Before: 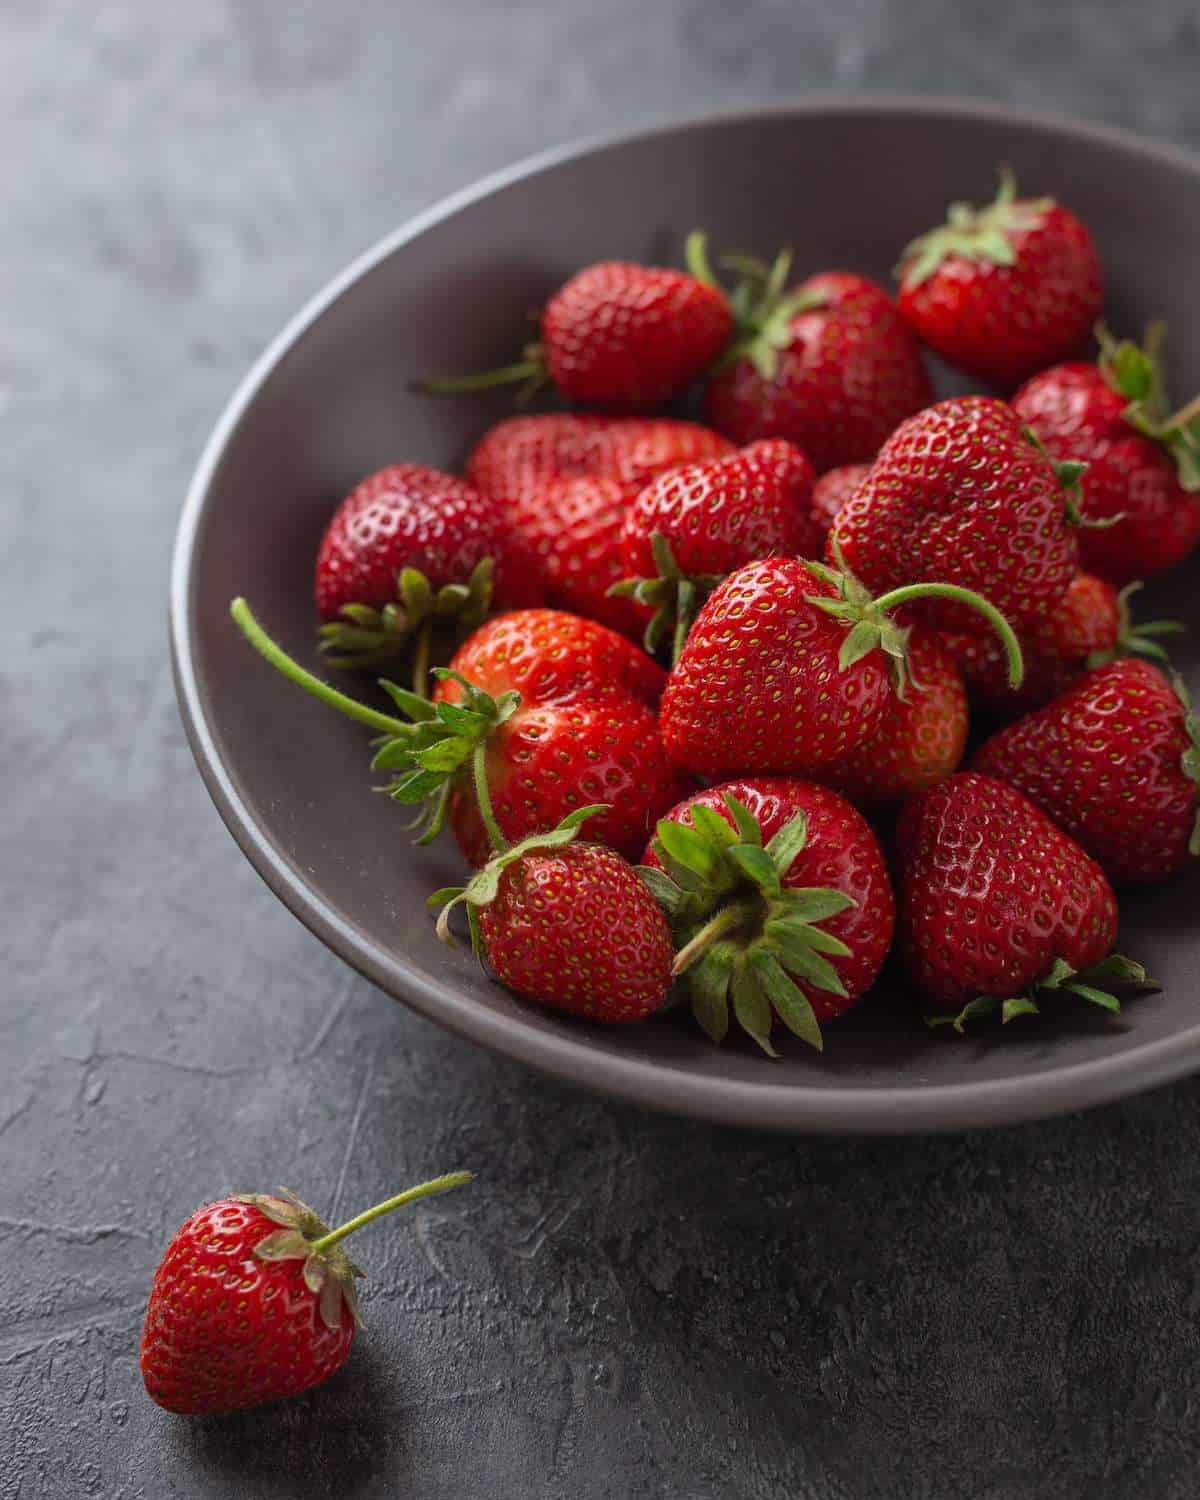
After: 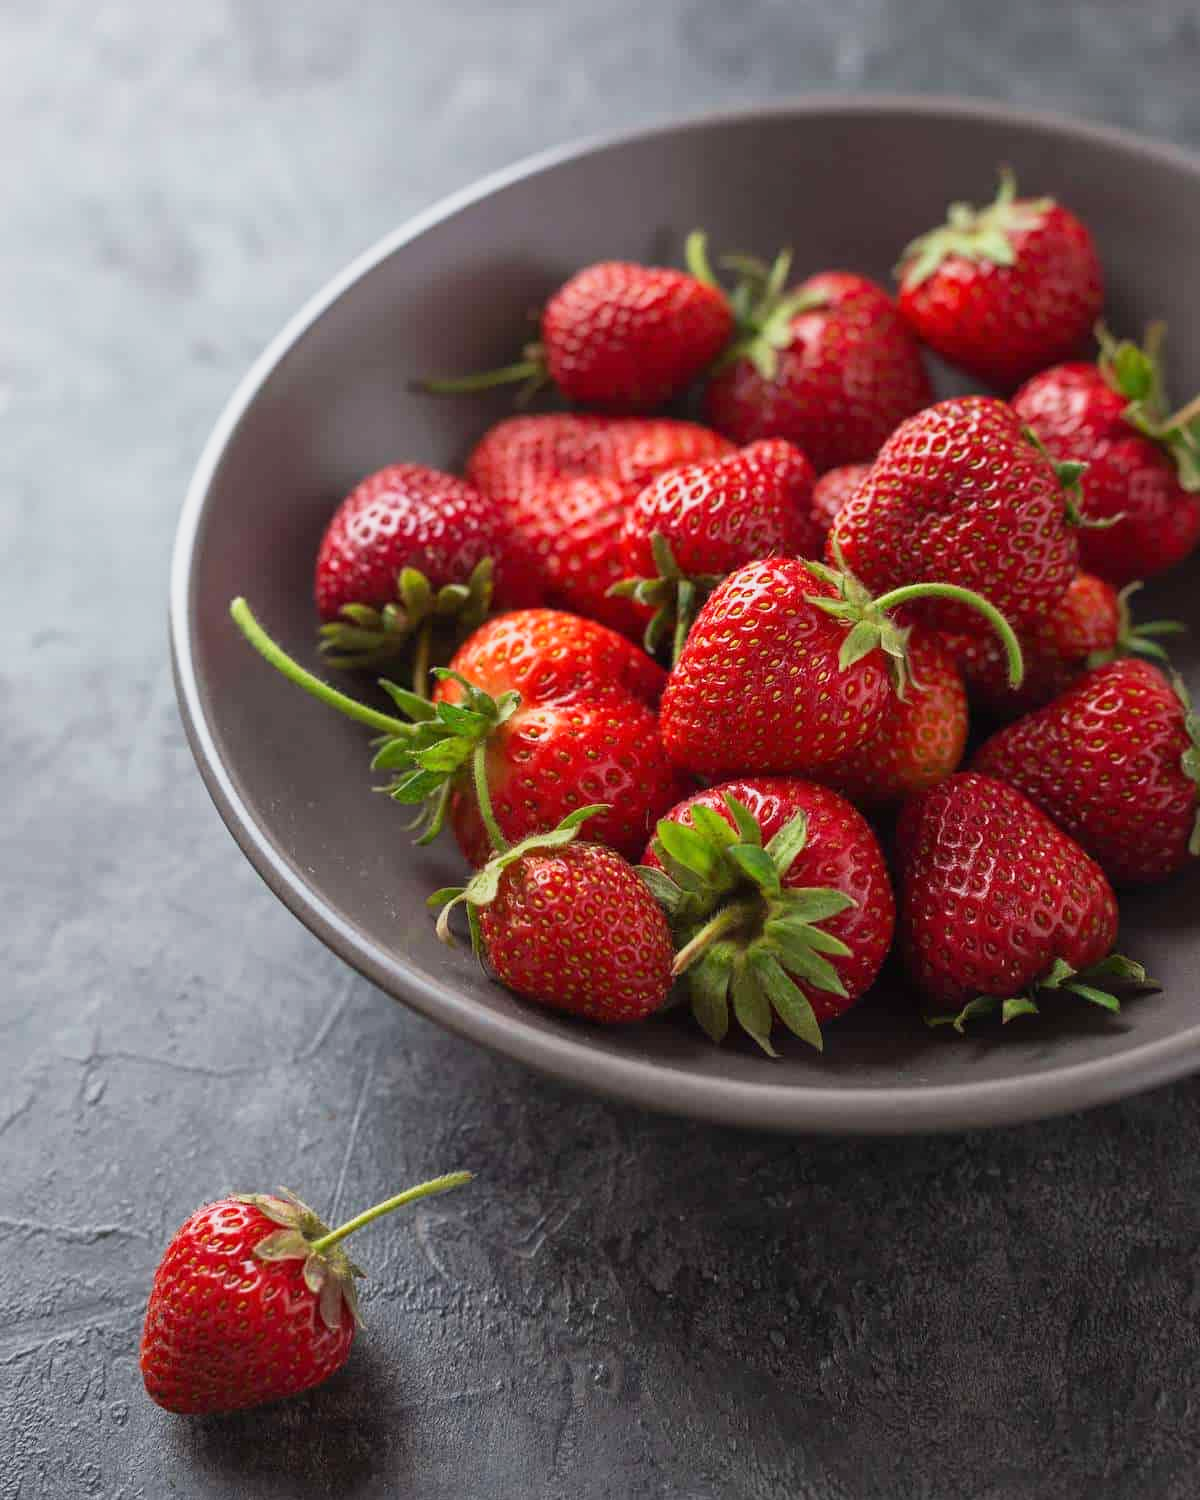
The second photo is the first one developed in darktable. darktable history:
tone equalizer: on, module defaults
base curve: curves: ch0 [(0, 0) (0.088, 0.125) (0.176, 0.251) (0.354, 0.501) (0.613, 0.749) (1, 0.877)], preserve colors none
